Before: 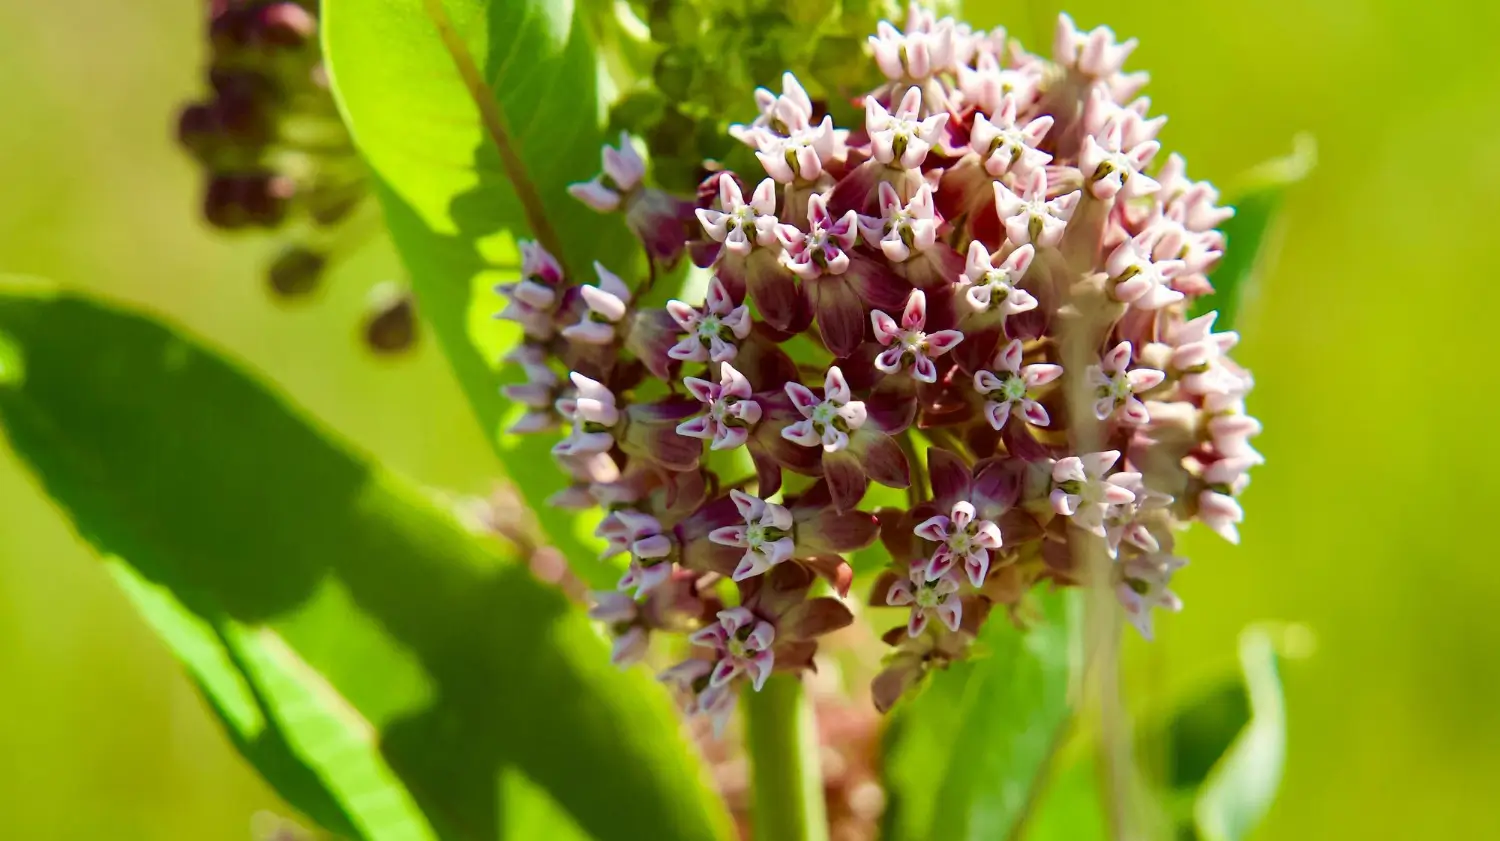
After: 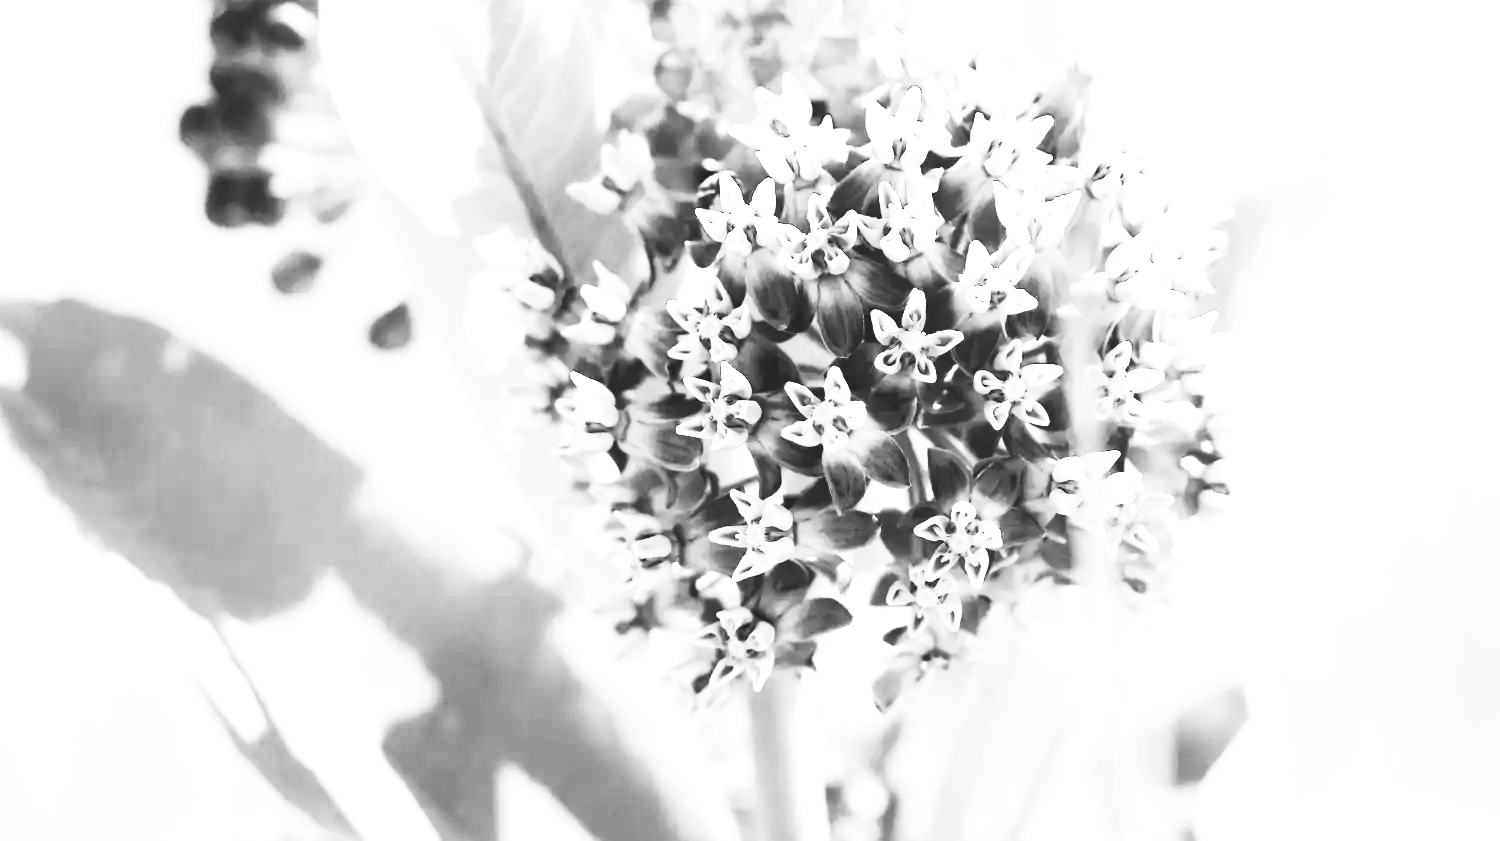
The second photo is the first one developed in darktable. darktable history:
exposure: black level correction 0, exposure 1.388 EV, compensate exposure bias true, compensate highlight preservation false
white balance: red 0.926, green 1.003, blue 1.133
contrast brightness saturation: contrast 0.53, brightness 0.47, saturation -1
